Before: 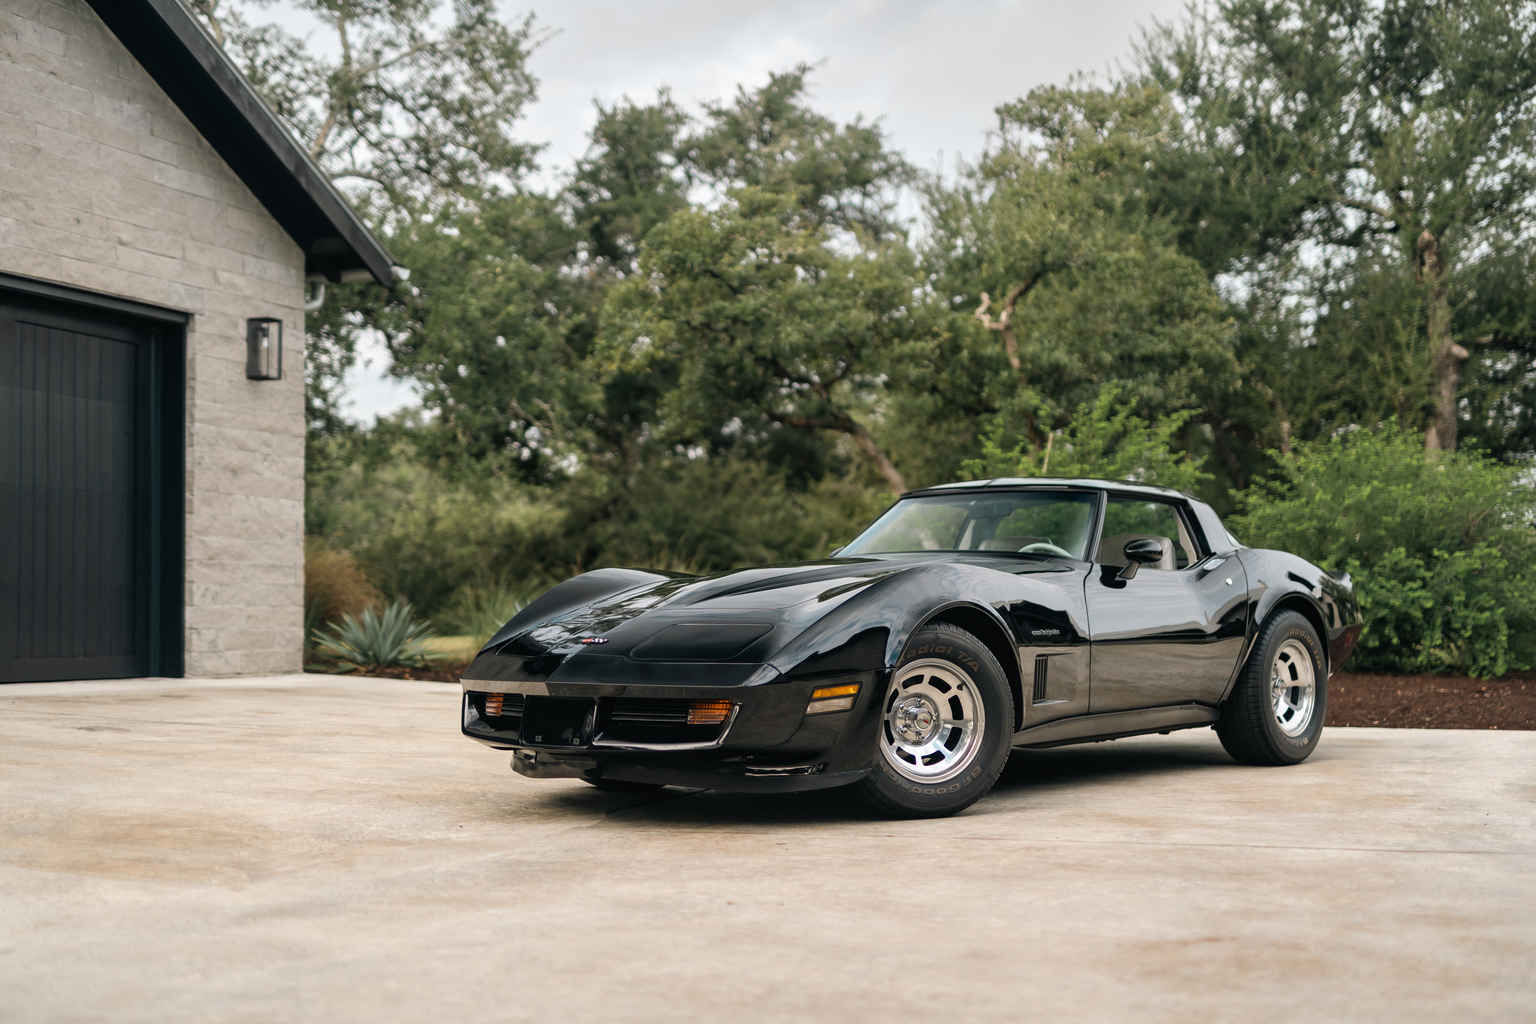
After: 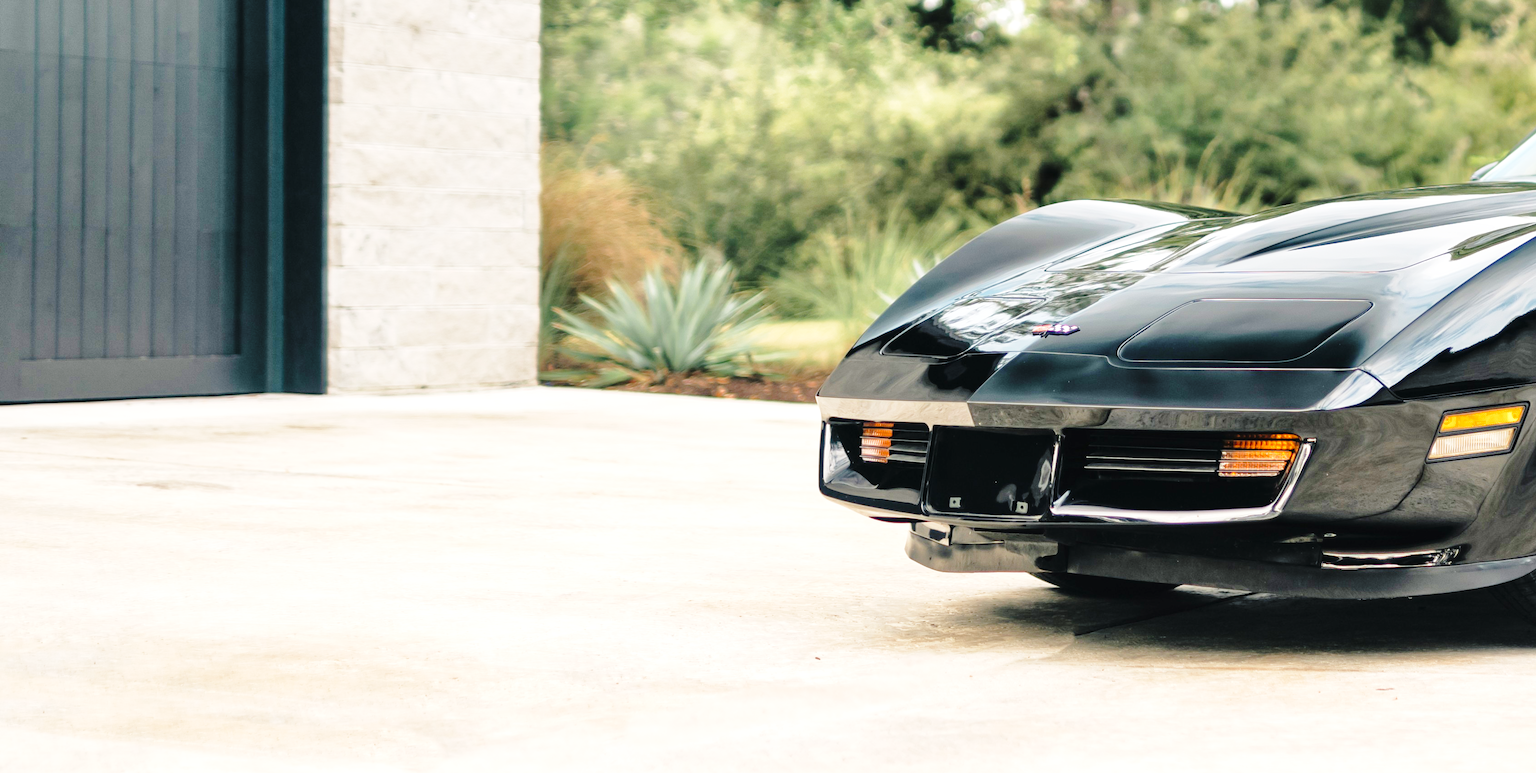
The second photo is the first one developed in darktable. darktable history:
tone equalizer: -7 EV 0.15 EV, -6 EV 0.6 EV, -5 EV 1.15 EV, -4 EV 1.33 EV, -3 EV 1.15 EV, -2 EV 0.6 EV, -1 EV 0.15 EV, mask exposure compensation -0.5 EV
base curve: curves: ch0 [(0, 0) (0.028, 0.03) (0.121, 0.232) (0.46, 0.748) (0.859, 0.968) (1, 1)], preserve colors none
exposure: exposure 0.574 EV, compensate highlight preservation false
crop: top 44.483%, right 43.593%, bottom 12.892%
